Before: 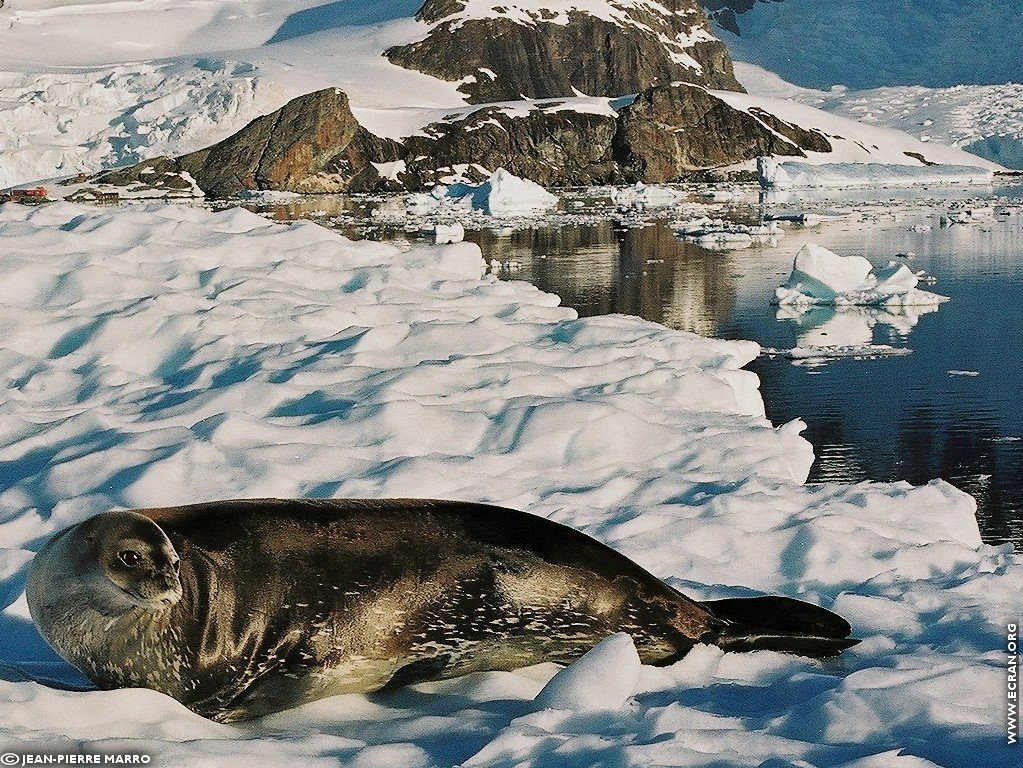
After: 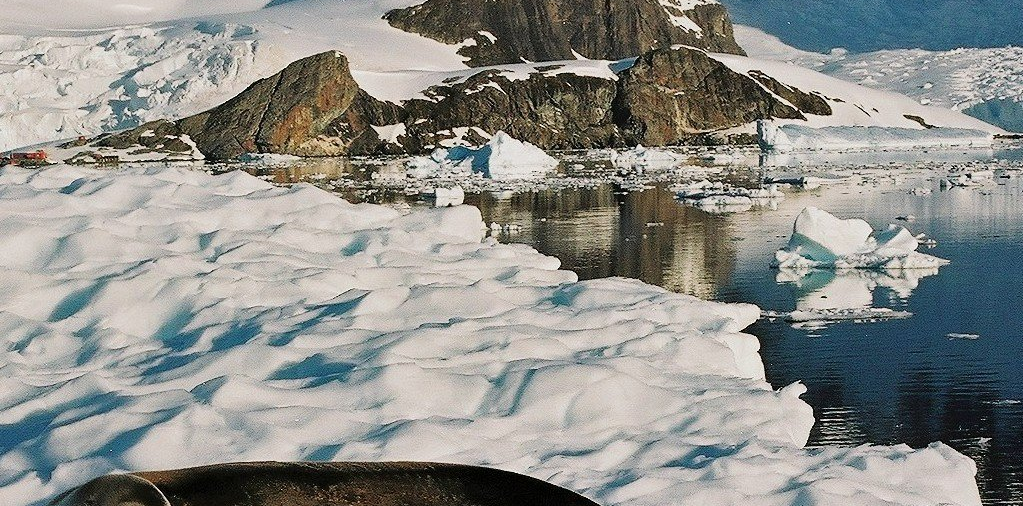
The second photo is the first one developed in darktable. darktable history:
crop and rotate: top 4.82%, bottom 29.25%
